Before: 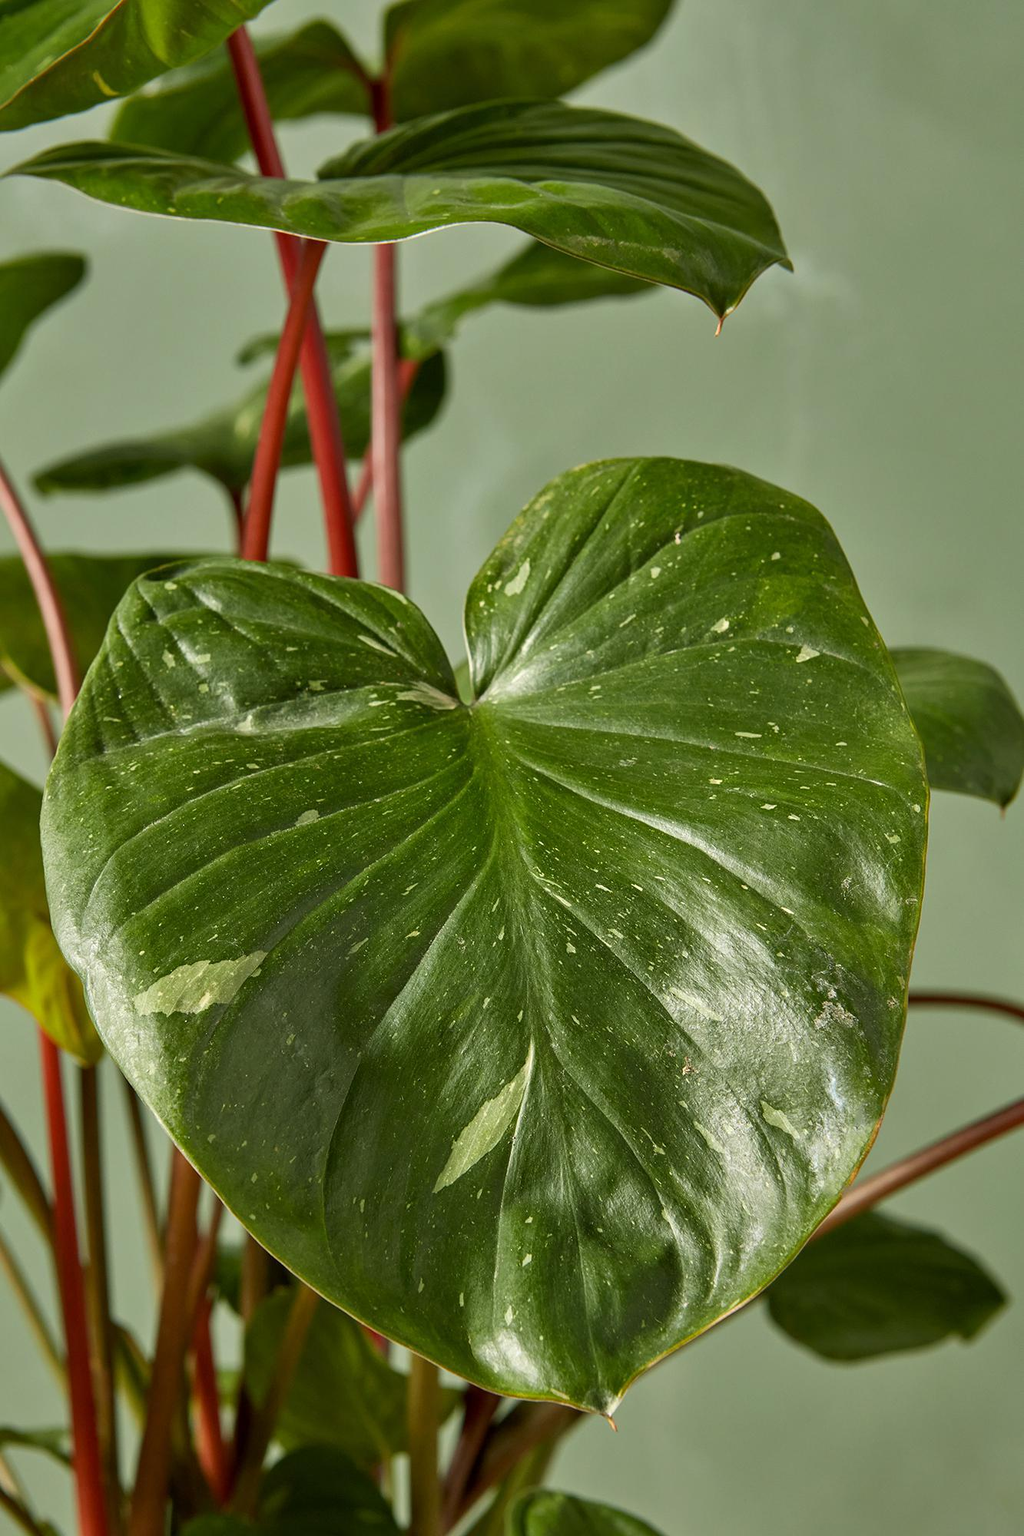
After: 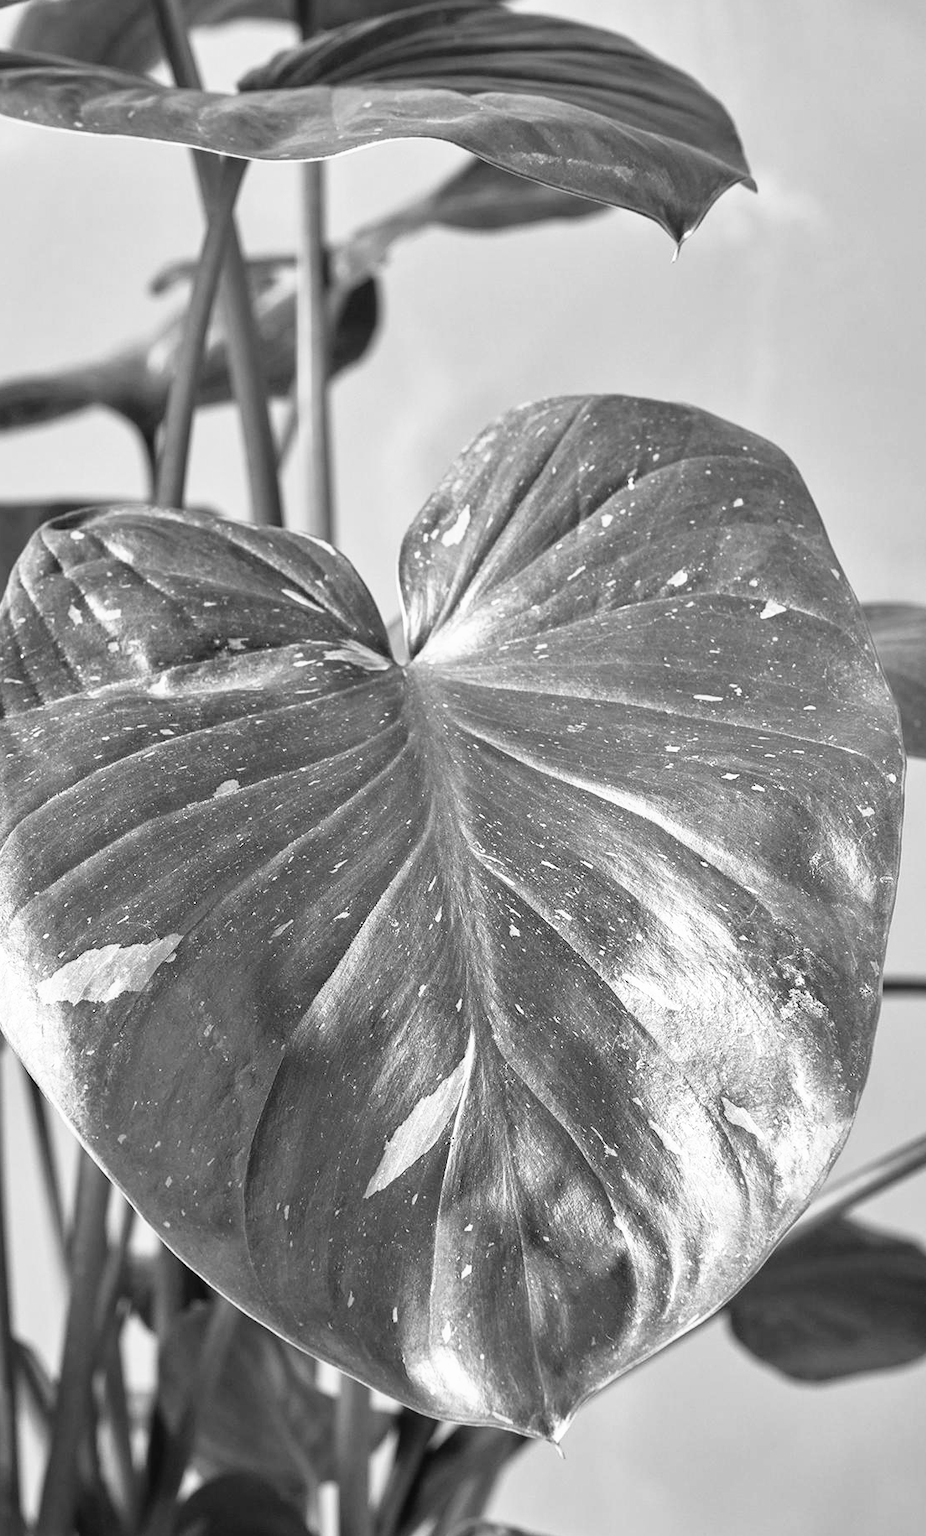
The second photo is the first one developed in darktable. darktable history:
color correction: saturation 0.99
rotate and perspective: crop left 0, crop top 0
monochrome: on, module defaults
exposure: exposure 1 EV, compensate highlight preservation false
filmic rgb: black relative exposure -4.93 EV, white relative exposure 2.84 EV, hardness 3.72
color balance rgb: shadows lift › chroma 3%, shadows lift › hue 280.8°, power › hue 330°, highlights gain › chroma 3%, highlights gain › hue 75.6°, global offset › luminance 2%, perceptual saturation grading › global saturation 20%, perceptual saturation grading › highlights -25%, perceptual saturation grading › shadows 50%, global vibrance 20.33%
crop: left 9.807%, top 6.259%, right 7.334%, bottom 2.177%
